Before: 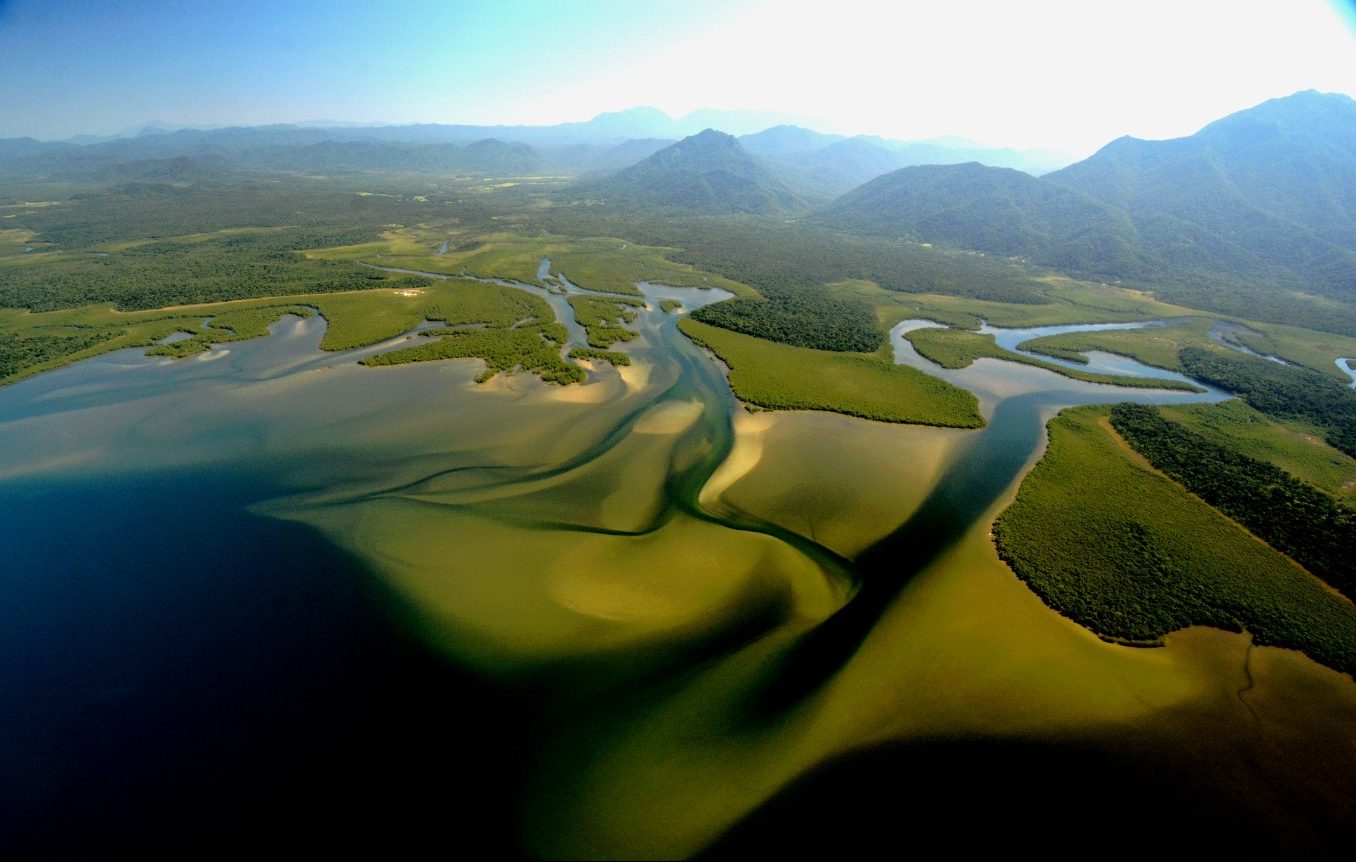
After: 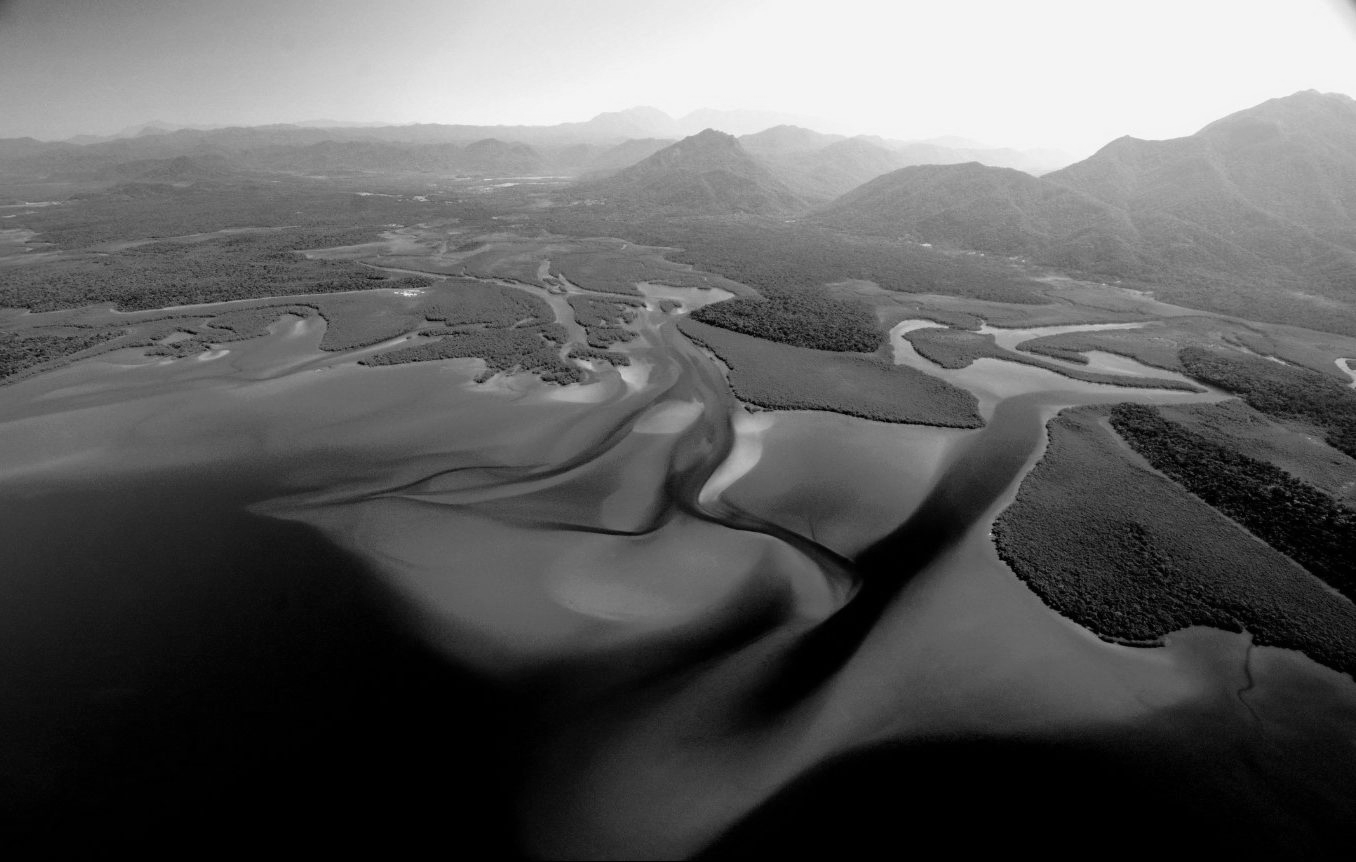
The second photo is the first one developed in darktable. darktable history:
vibrance: vibrance 100%
monochrome: a 2.21, b -1.33, size 2.2
tone equalizer: on, module defaults
